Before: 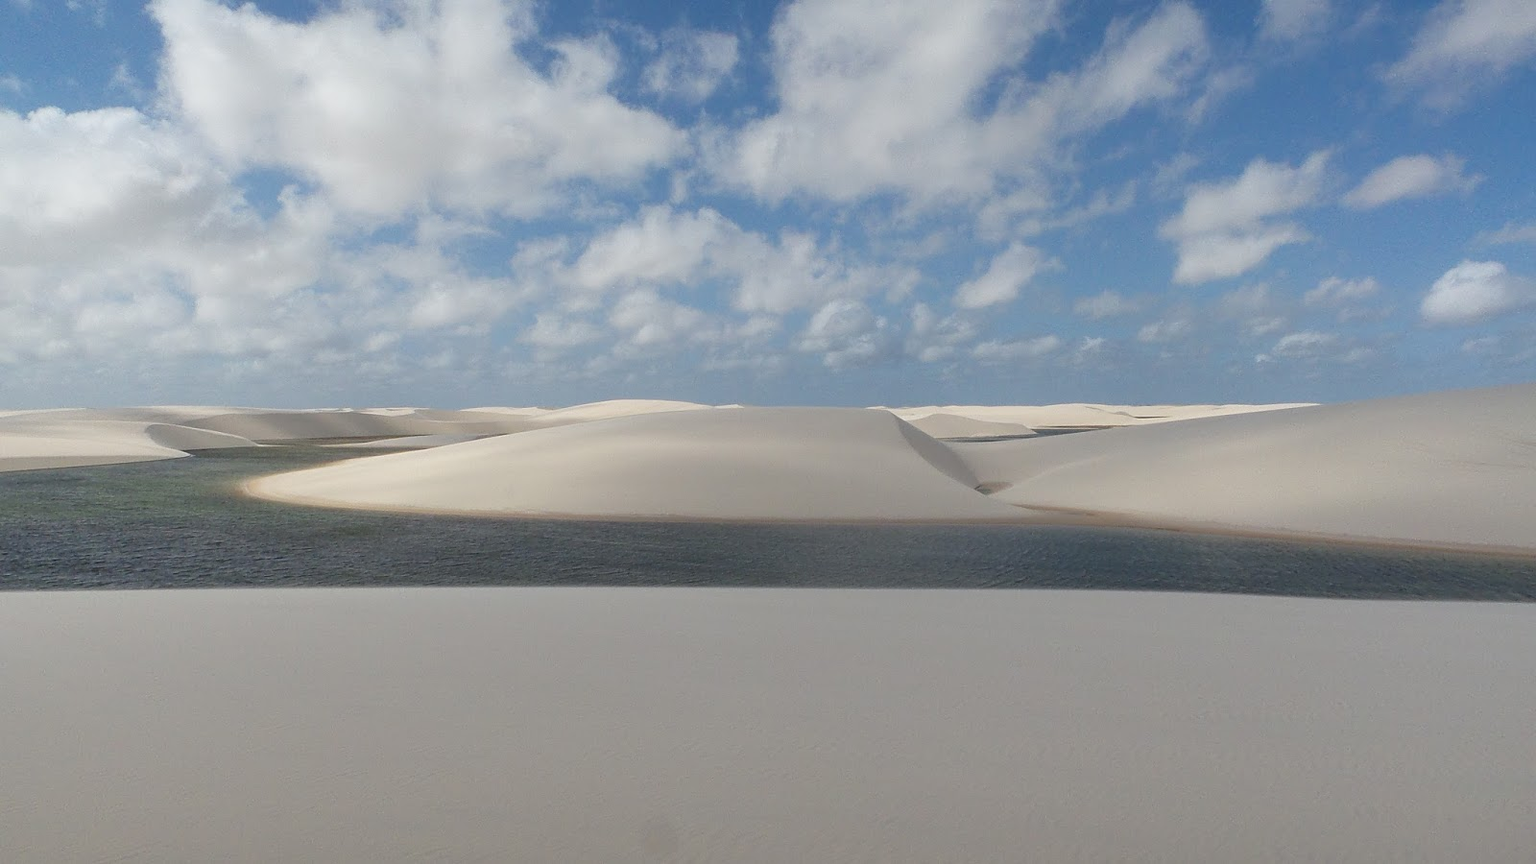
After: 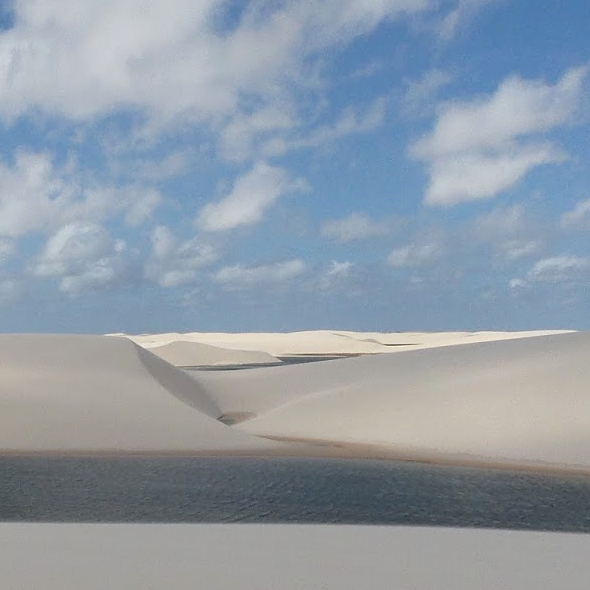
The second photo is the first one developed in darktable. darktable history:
exposure: exposure 0.2 EV, compensate highlight preservation false
crop and rotate: left 49.936%, top 10.094%, right 13.136%, bottom 24.256%
